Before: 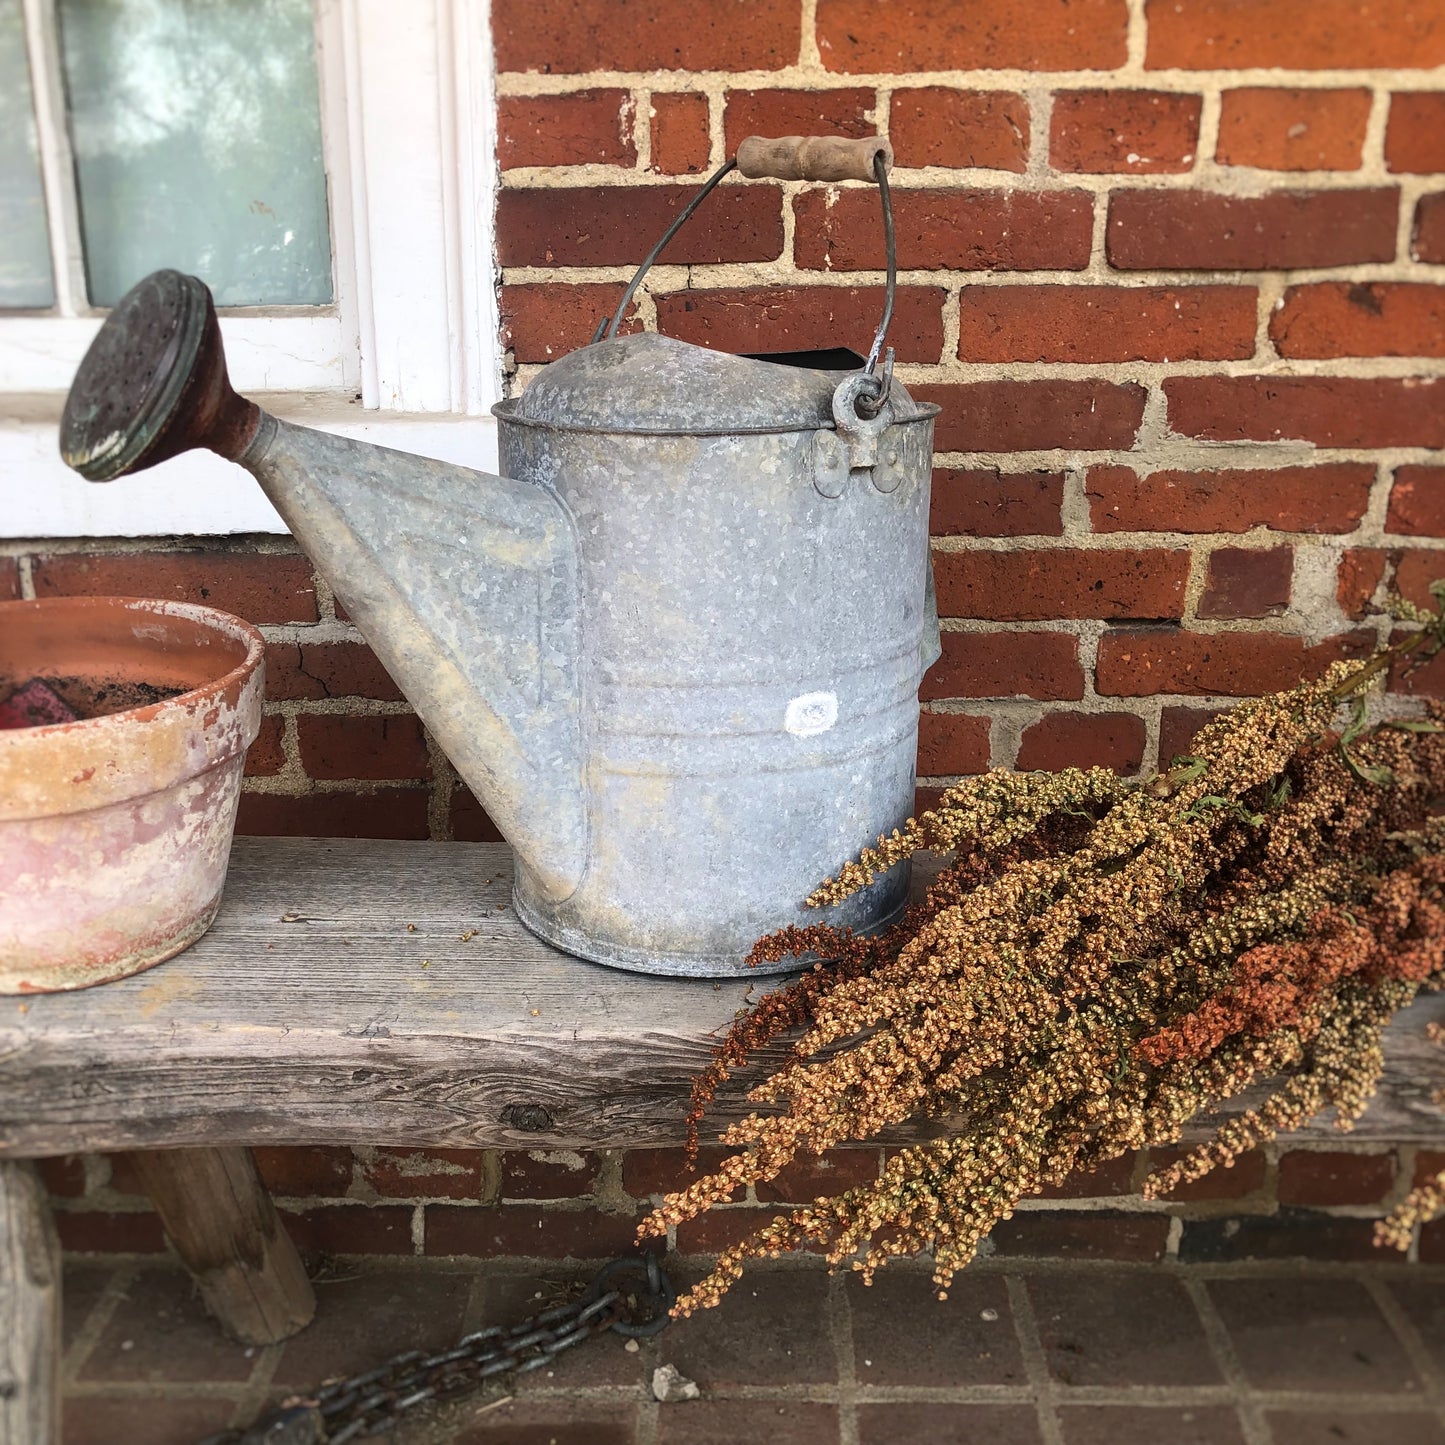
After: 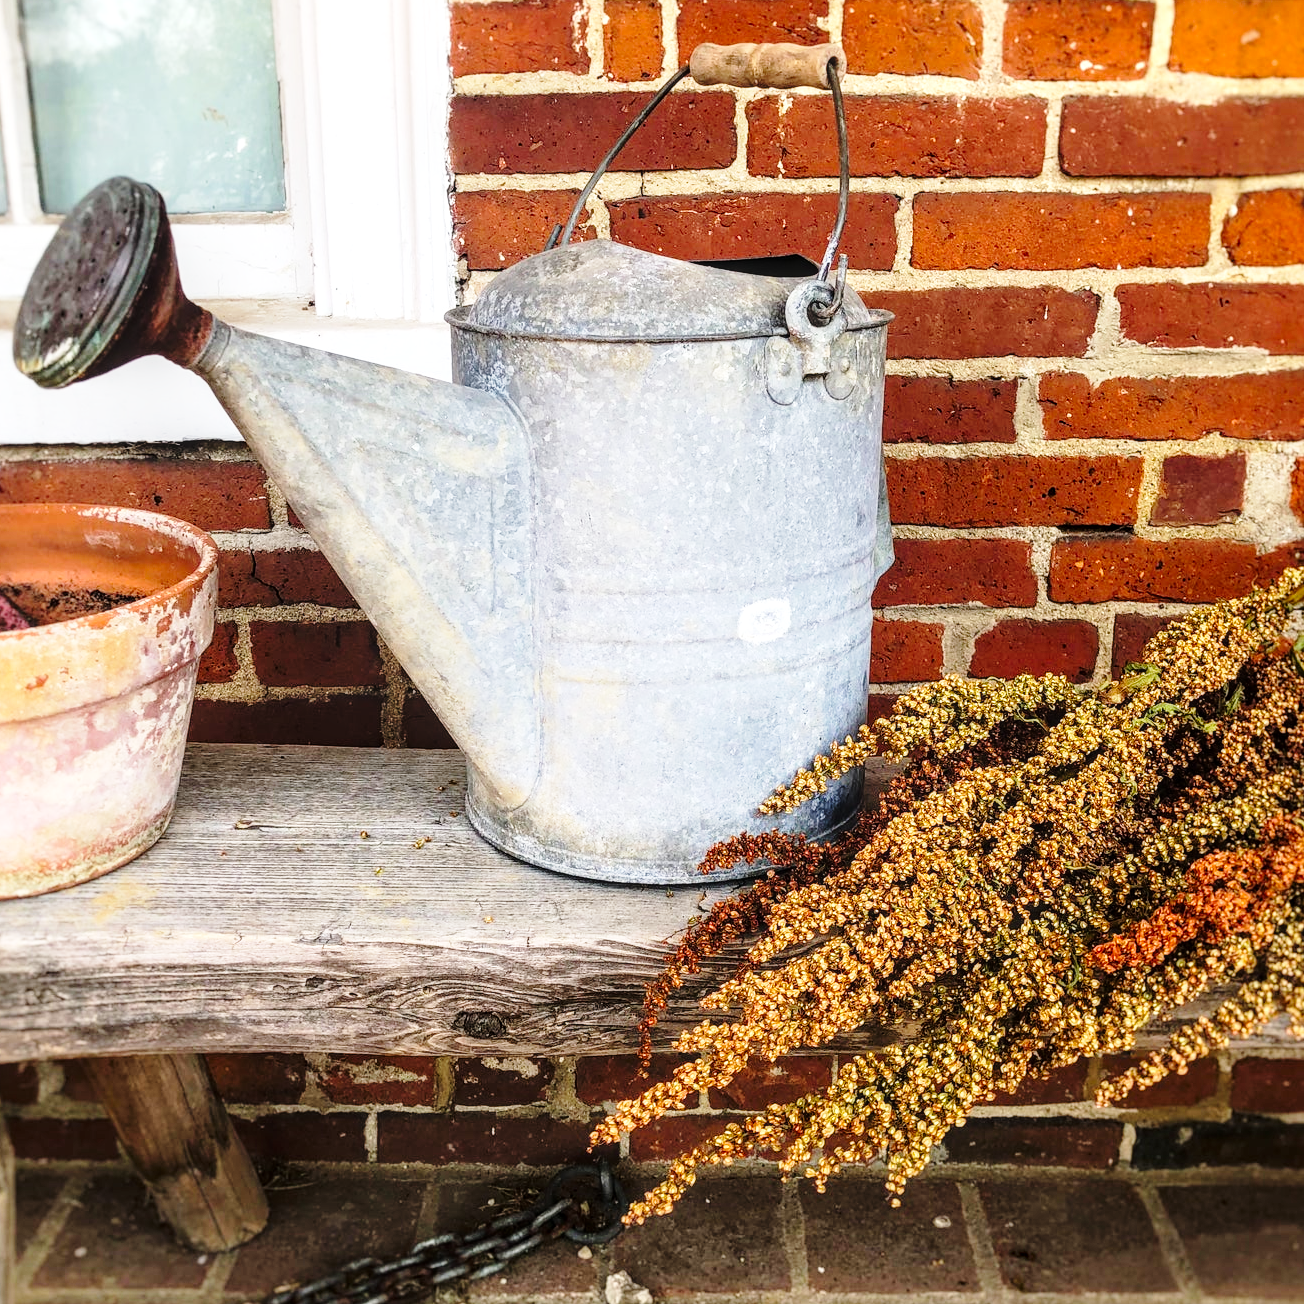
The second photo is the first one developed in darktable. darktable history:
rgb curve: curves: ch0 [(0, 0) (0.136, 0.078) (0.262, 0.245) (0.414, 0.42) (1, 1)], compensate middle gray true, preserve colors basic power
crop: left 3.305%, top 6.436%, right 6.389%, bottom 3.258%
base curve: curves: ch0 [(0, 0) (0.028, 0.03) (0.121, 0.232) (0.46, 0.748) (0.859, 0.968) (1, 1)], preserve colors none
color balance rgb: perceptual saturation grading › global saturation 20%, global vibrance 20%
local contrast: on, module defaults
